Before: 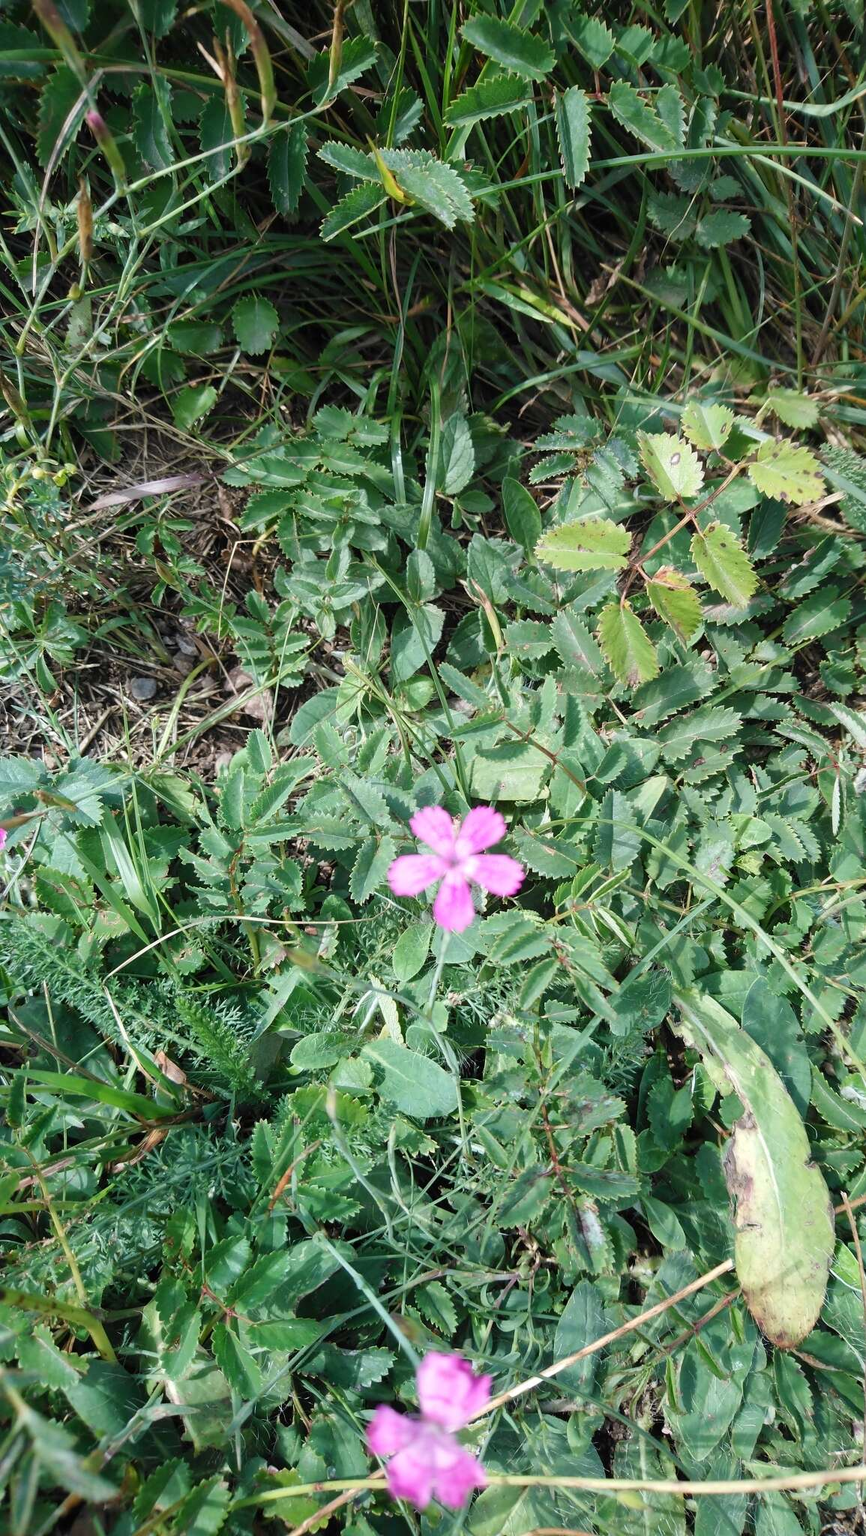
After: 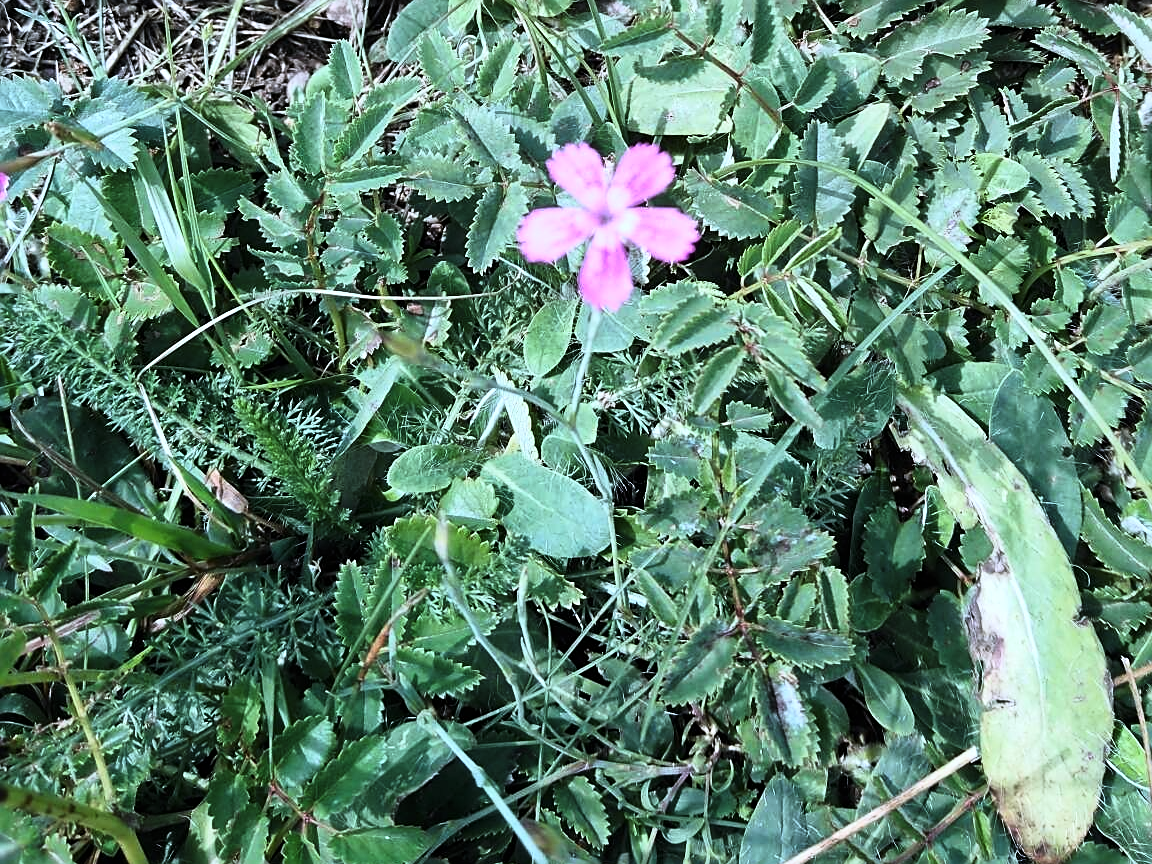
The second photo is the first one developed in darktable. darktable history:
sharpen: on, module defaults
crop: top 45.551%, bottom 12.262%
white balance: red 0.926, green 1.003, blue 1.133
tone curve: curves: ch0 [(0, 0) (0.042, 0.01) (0.223, 0.123) (0.59, 0.574) (0.802, 0.868) (1, 1)], color space Lab, linked channels, preserve colors none
